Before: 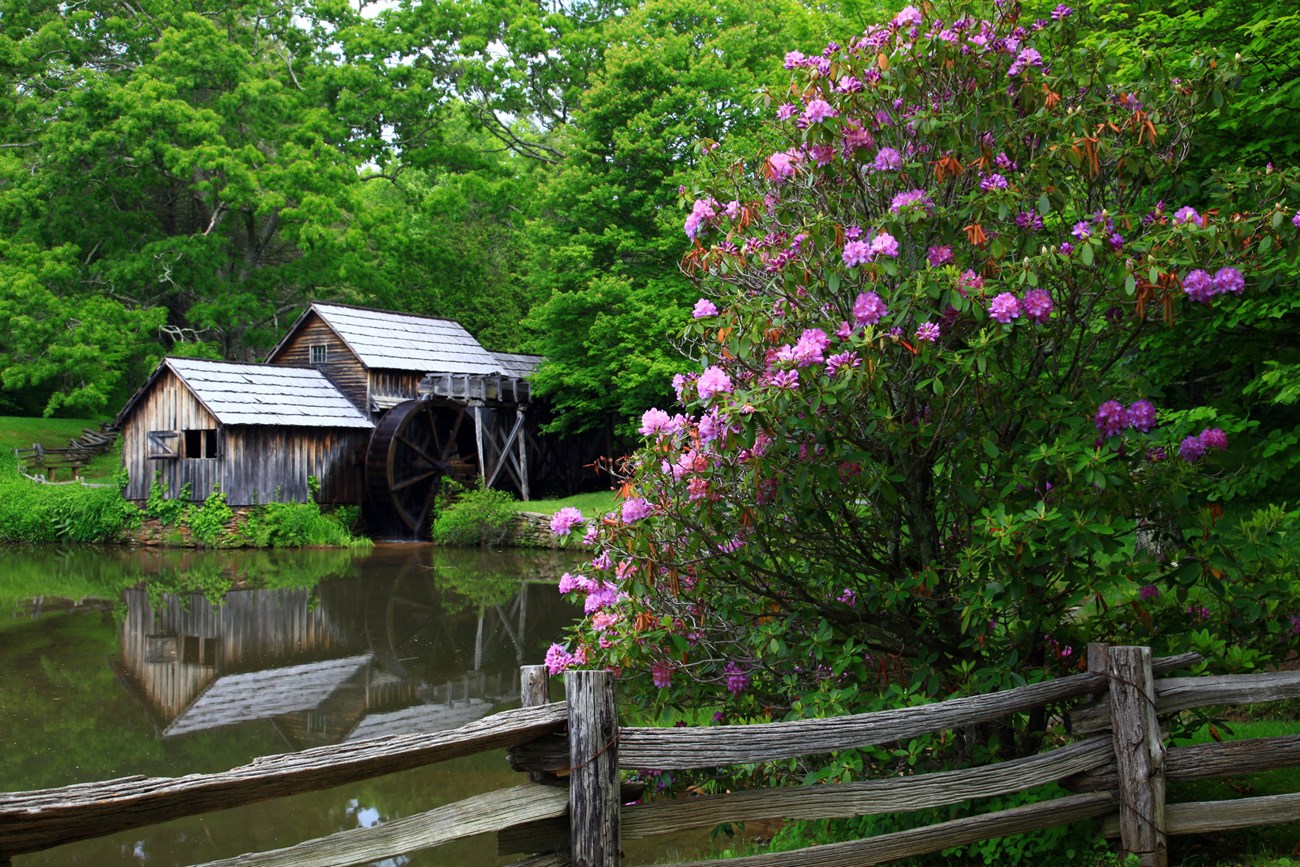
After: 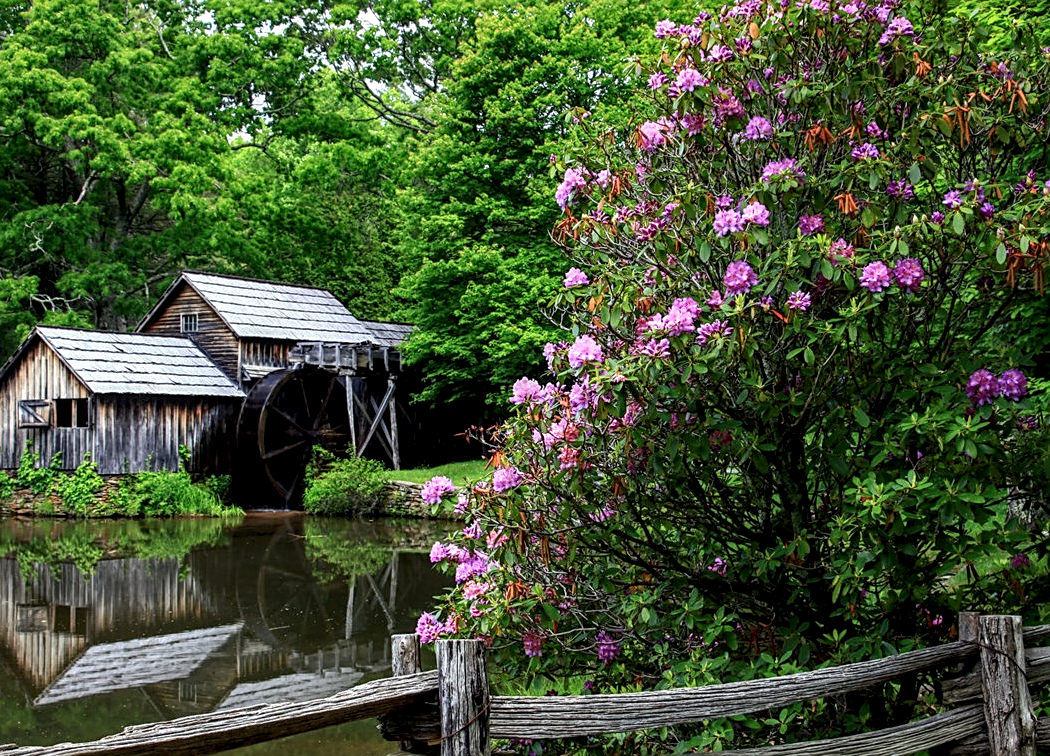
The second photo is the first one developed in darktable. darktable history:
shadows and highlights: shadows -20.19, white point adjustment -1.87, highlights -35.12
sharpen: on, module defaults
local contrast: highlights 20%, shadows 71%, detail 171%
crop: left 9.987%, top 3.643%, right 9.216%, bottom 9.102%
